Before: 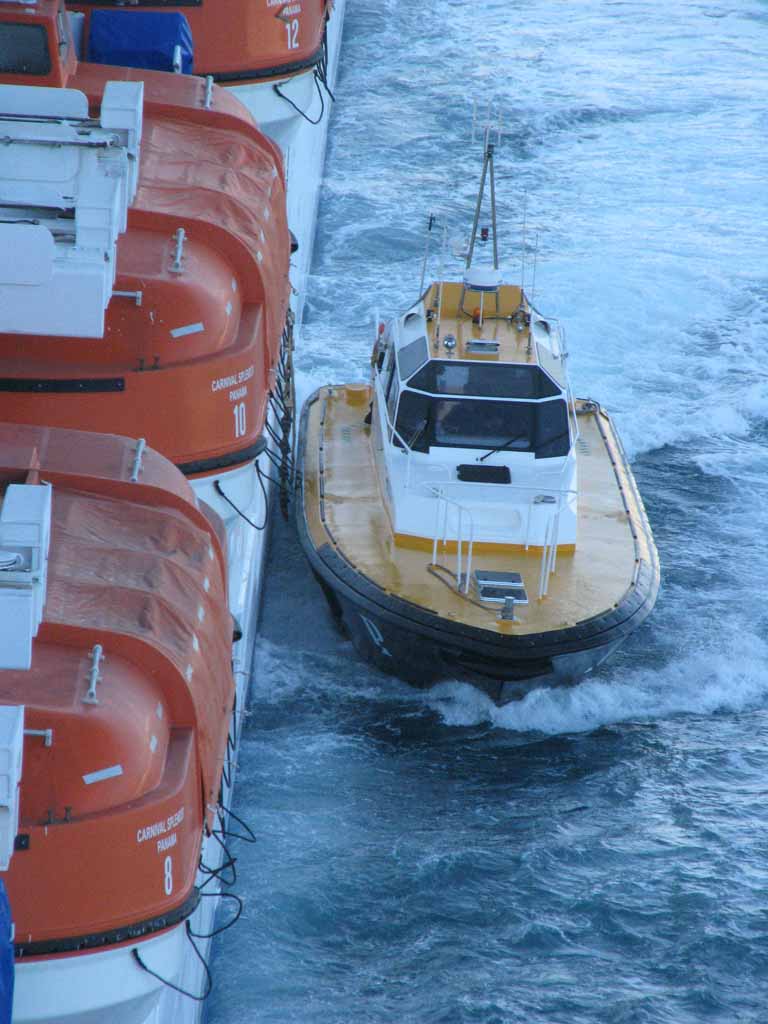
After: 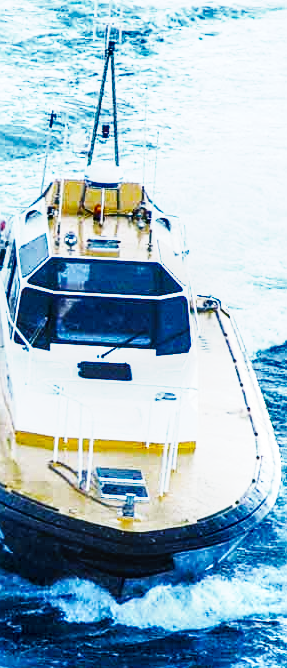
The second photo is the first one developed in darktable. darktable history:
shadows and highlights: shadows 43.72, white point adjustment -1.4, soften with gaussian
color balance rgb: shadows lift › chroma 4.065%, shadows lift › hue 254.01°, perceptual saturation grading › global saturation 19.431%, perceptual brilliance grading › global brilliance 14.816%, perceptual brilliance grading › shadows -35.794%
sharpen: on, module defaults
tone equalizer: -8 EV -0.442 EV, -7 EV -0.363 EV, -6 EV -0.366 EV, -5 EV -0.183 EV, -3 EV 0.201 EV, -2 EV 0.357 EV, -1 EV 0.403 EV, +0 EV 0.39 EV
base curve: curves: ch0 [(0, 0) (0.007, 0.004) (0.027, 0.03) (0.046, 0.07) (0.207, 0.54) (0.442, 0.872) (0.673, 0.972) (1, 1)], preserve colors none
local contrast: detail 130%
crop and rotate: left 49.452%, top 10.119%, right 13.166%, bottom 24.621%
